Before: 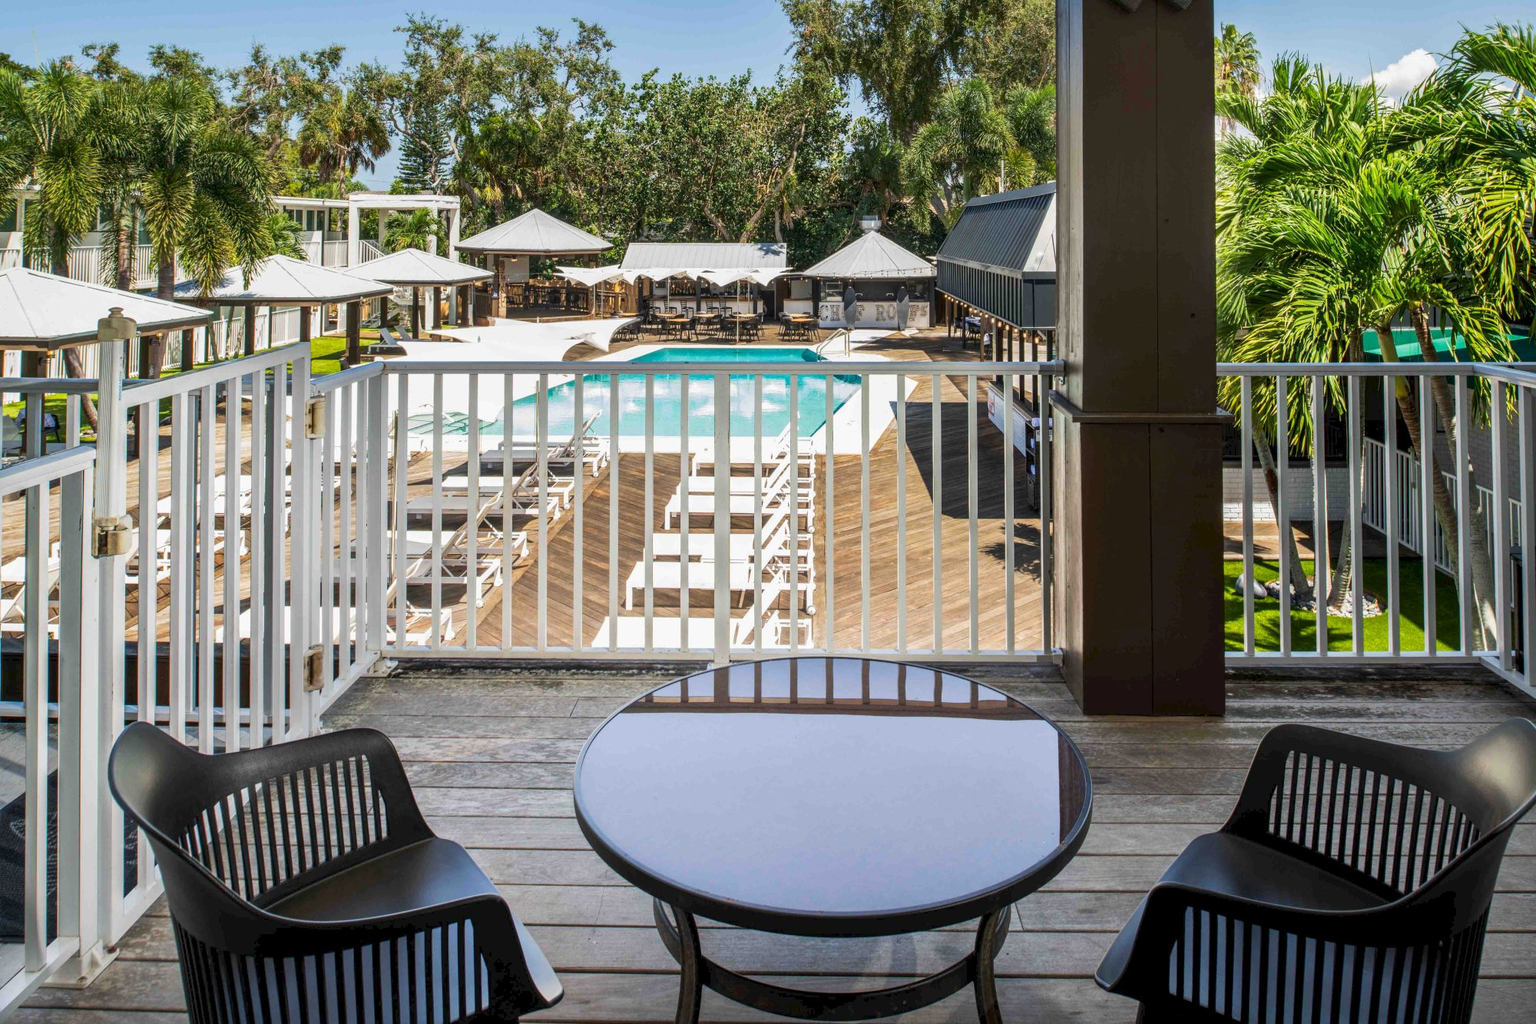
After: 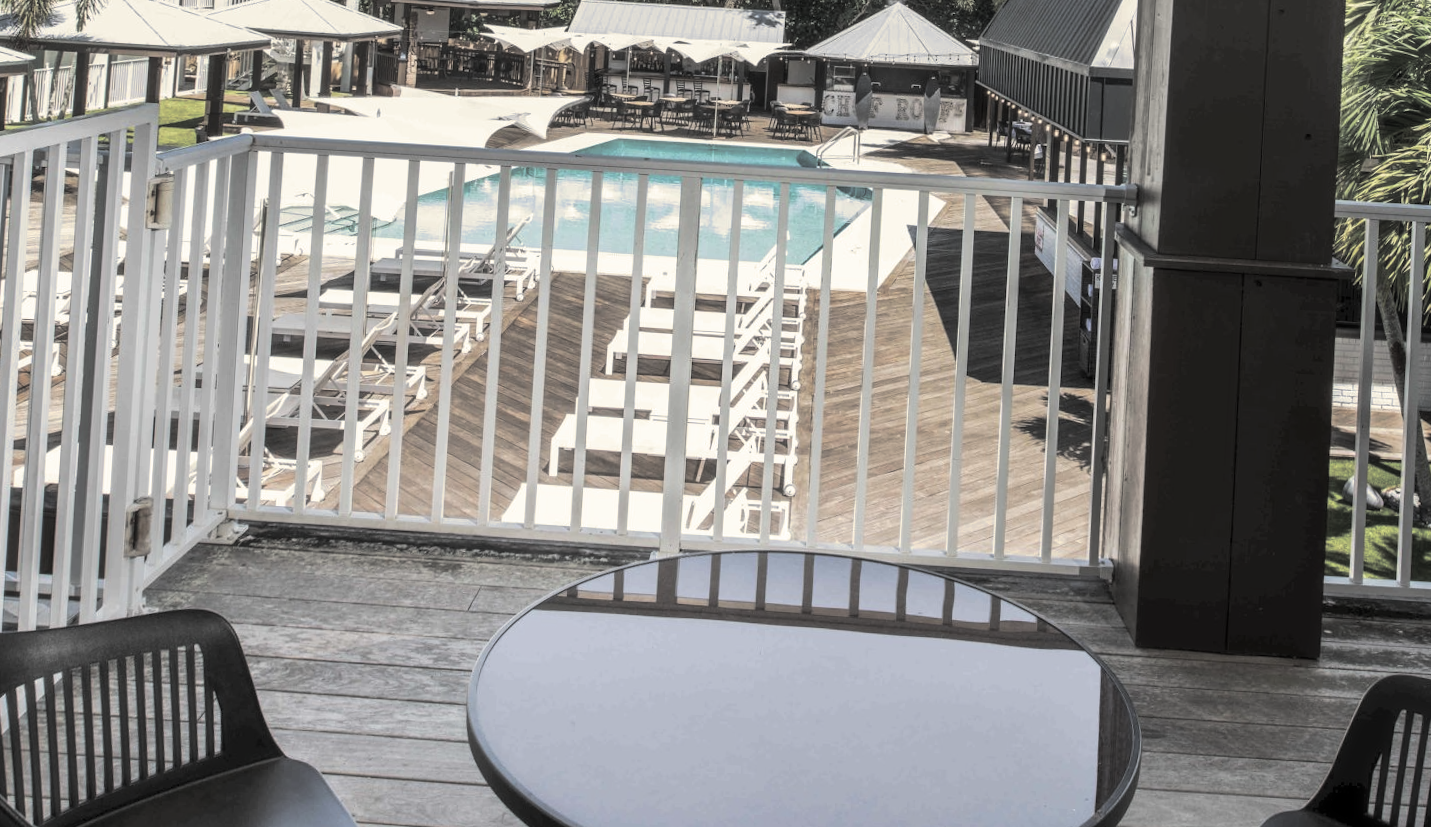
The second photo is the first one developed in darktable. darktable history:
split-toning: shadows › hue 43.2°, shadows › saturation 0, highlights › hue 50.4°, highlights › saturation 1
color correction: saturation 0.5
crop and rotate: angle -3.37°, left 9.79%, top 20.73%, right 12.42%, bottom 11.82%
haze removal: strength -0.05
